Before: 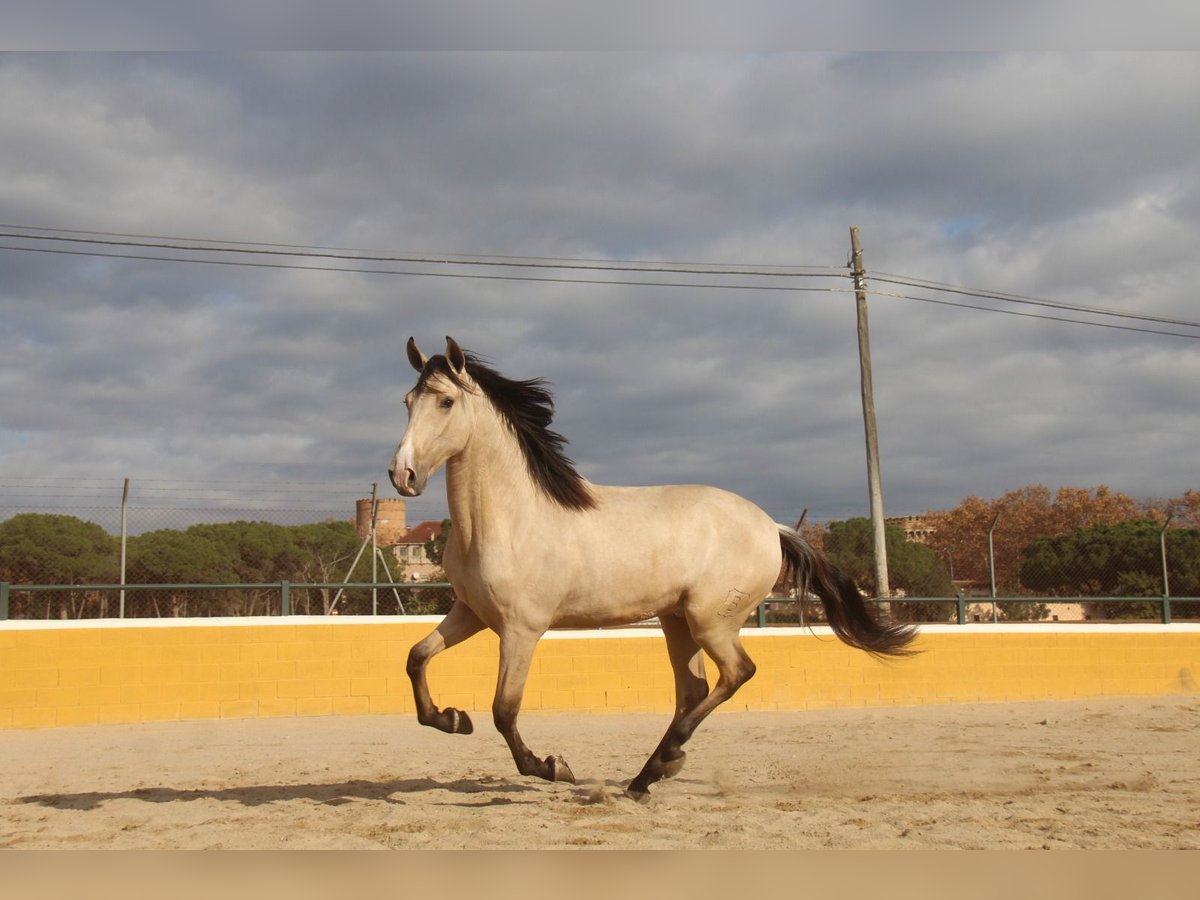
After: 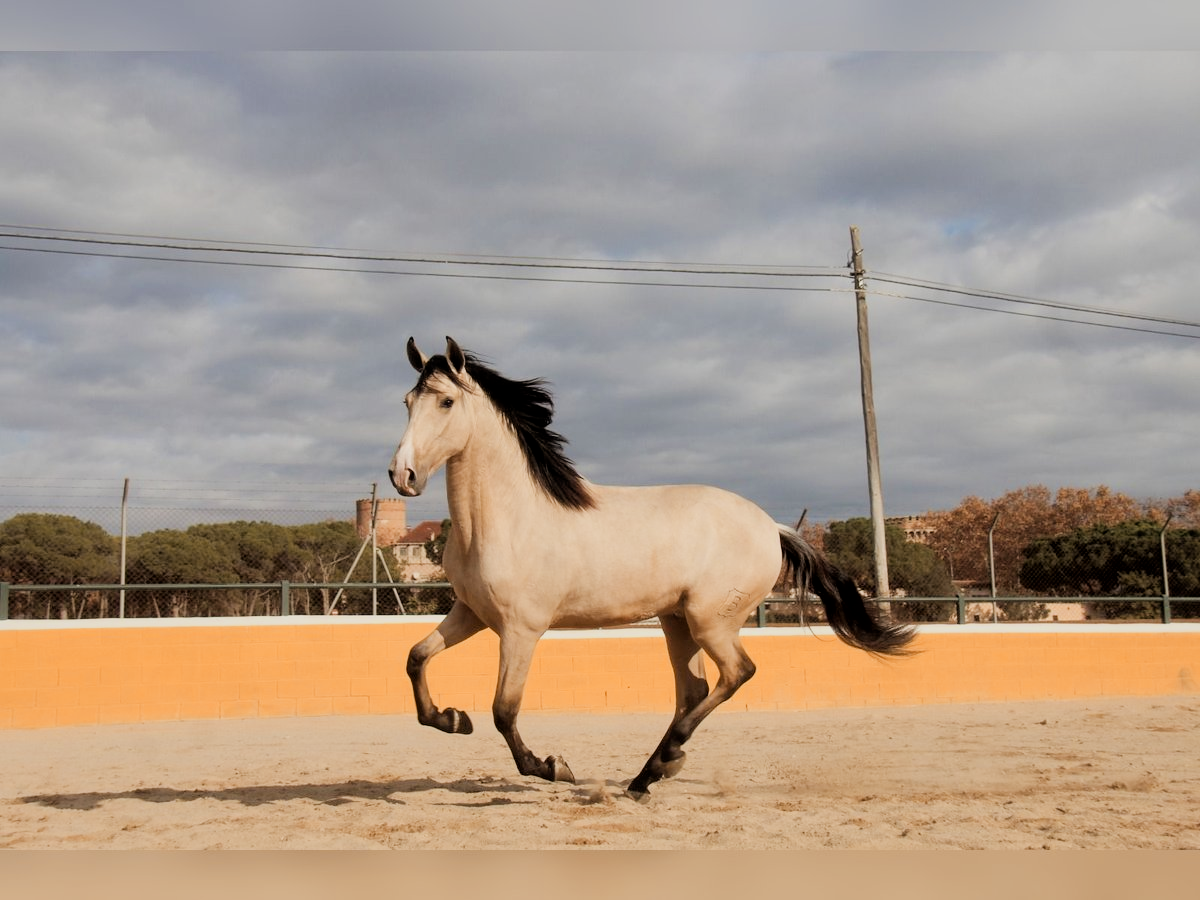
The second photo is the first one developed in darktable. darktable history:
local contrast: mode bilateral grid, contrast 20, coarseness 50, detail 120%, midtone range 0.2
color zones: curves: ch2 [(0, 0.5) (0.143, 0.5) (0.286, 0.416) (0.429, 0.5) (0.571, 0.5) (0.714, 0.5) (0.857, 0.5) (1, 0.5)]
exposure: exposure 0.376 EV, compensate highlight preservation false
filmic rgb: black relative exposure -4.14 EV, white relative exposure 5.1 EV, hardness 2.11, contrast 1.165
